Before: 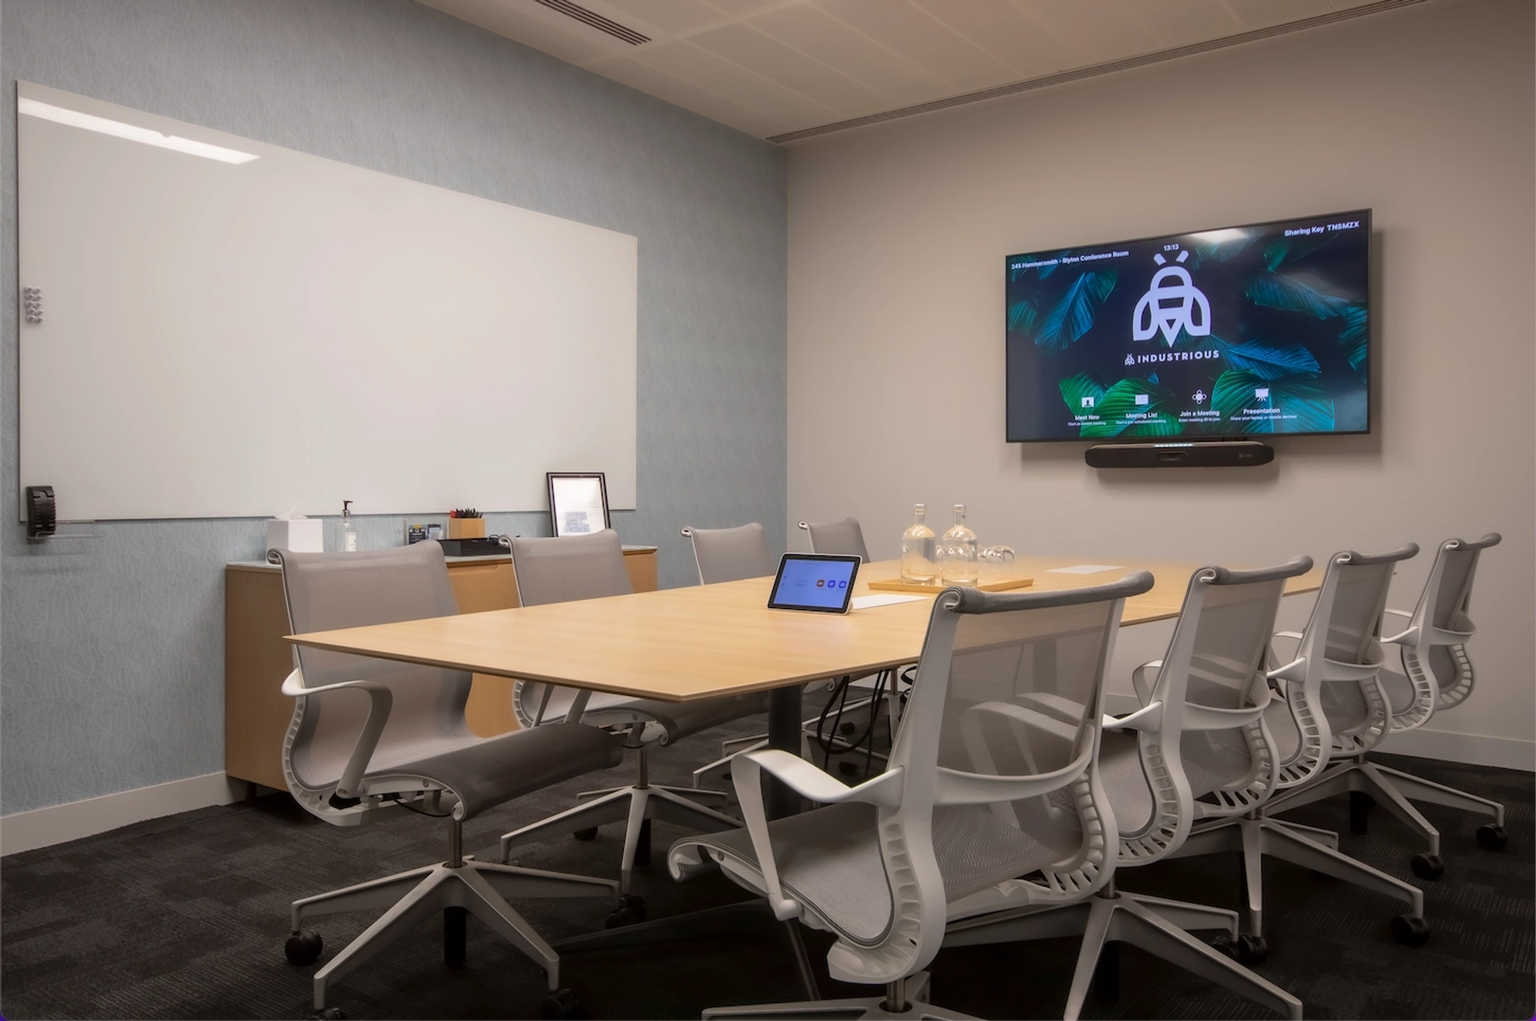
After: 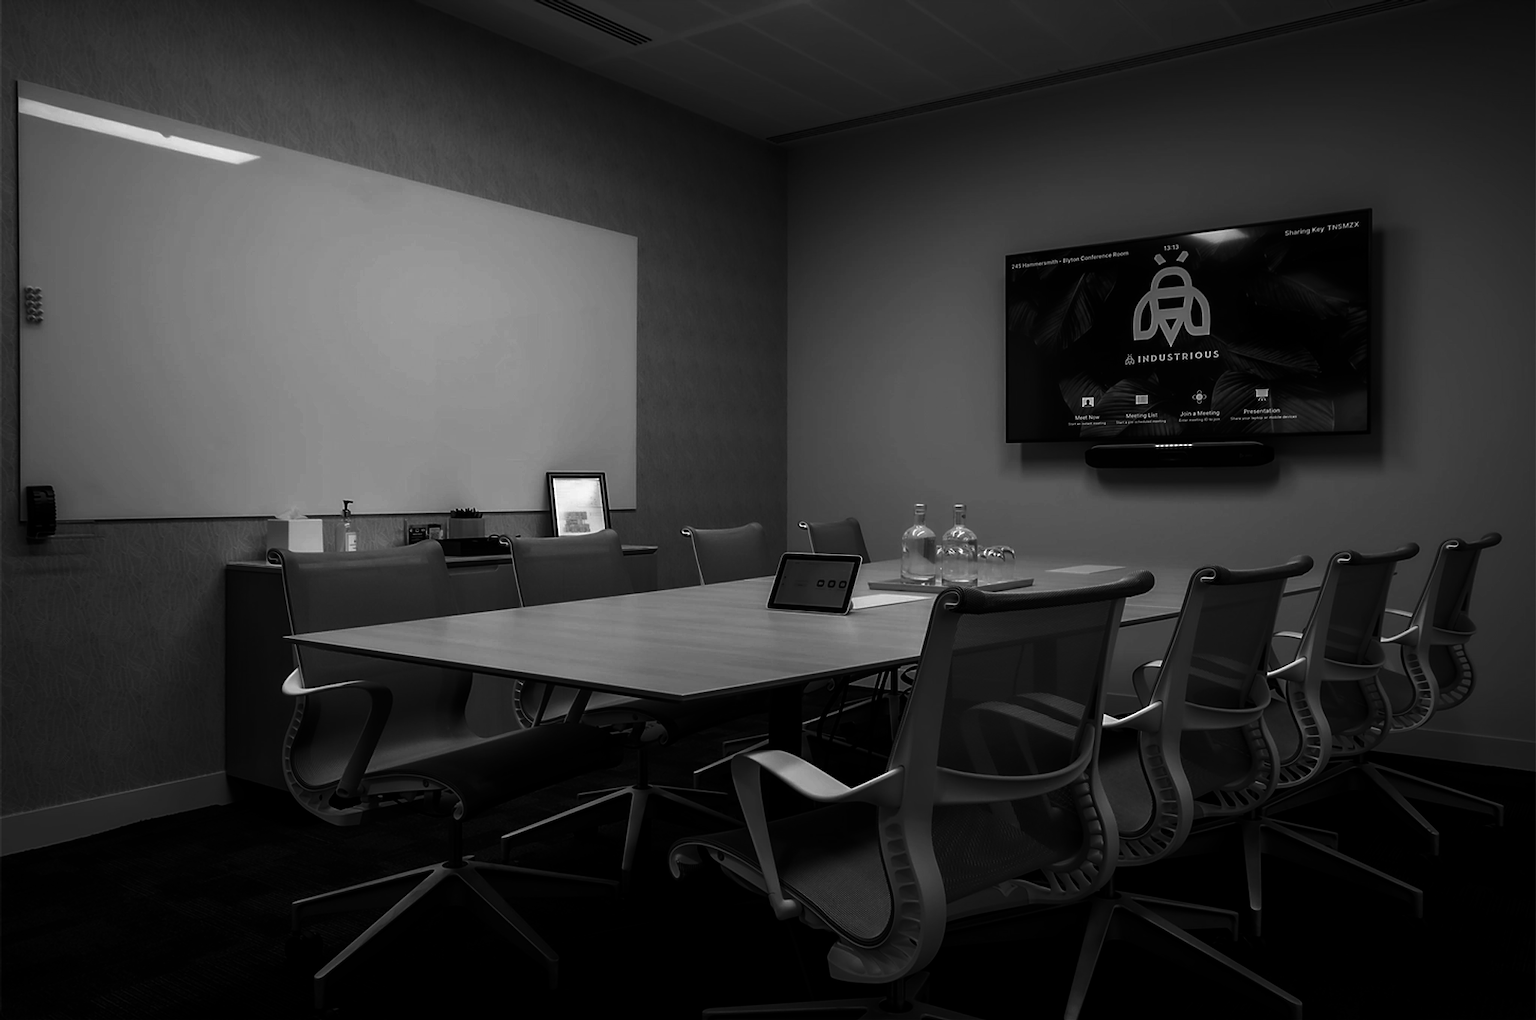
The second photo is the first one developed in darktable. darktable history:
sharpen: radius 1.864, amount 0.398, threshold 1.271
color balance rgb: perceptual saturation grading › global saturation 20%, global vibrance 10%
contrast brightness saturation: contrast 0.02, brightness -1, saturation -1
